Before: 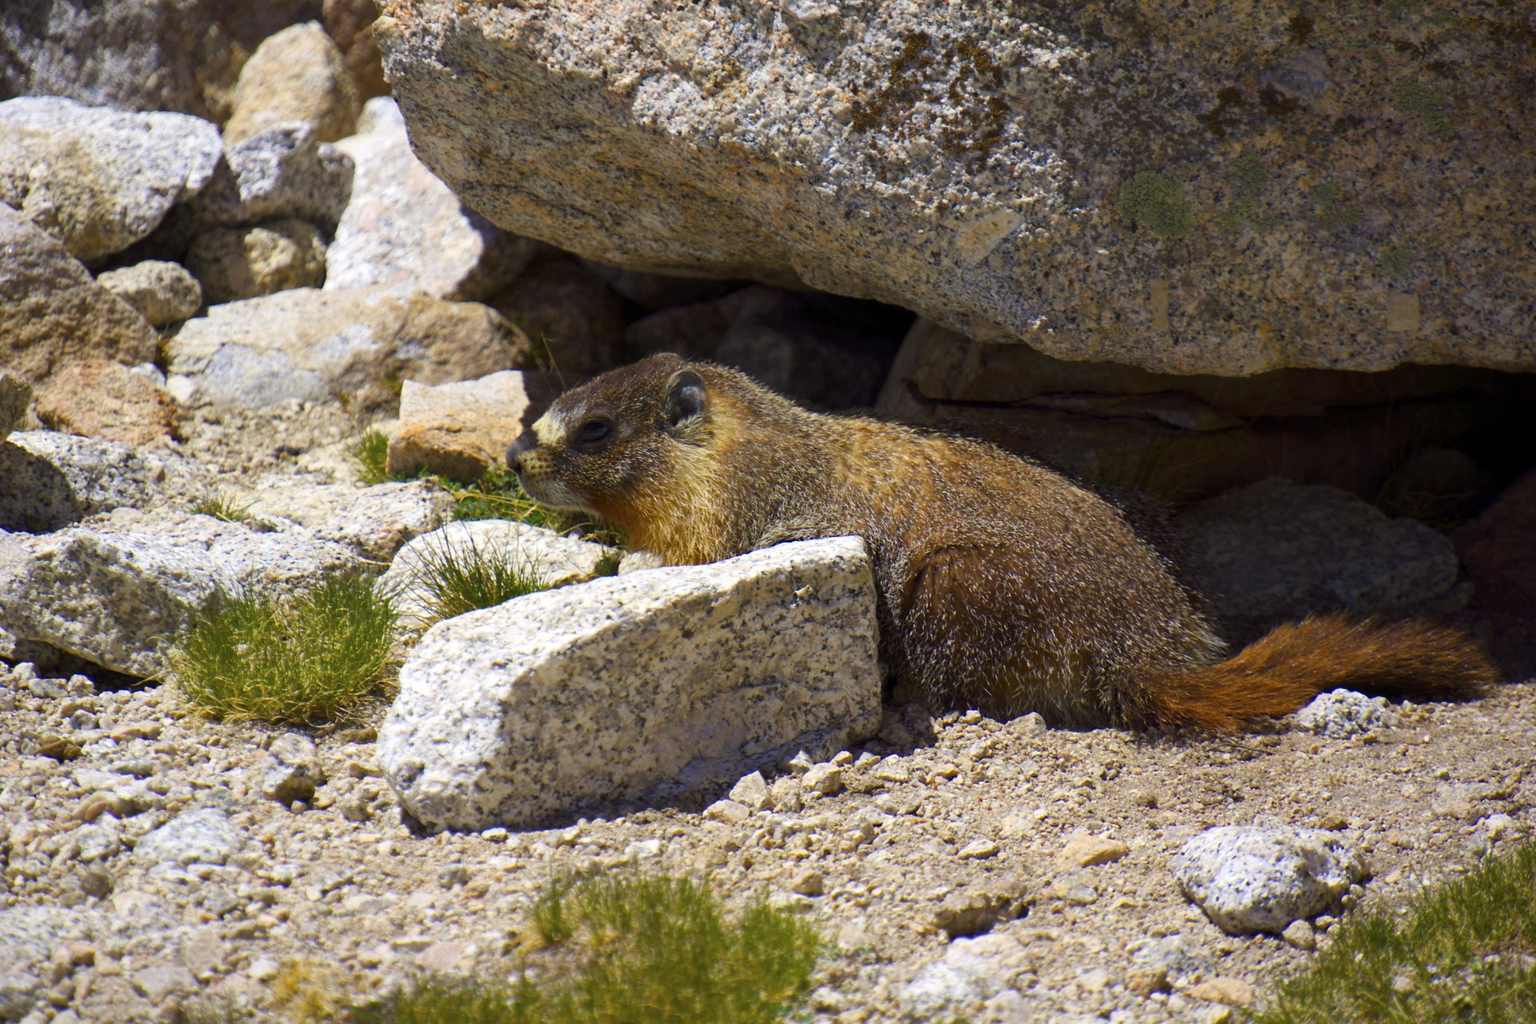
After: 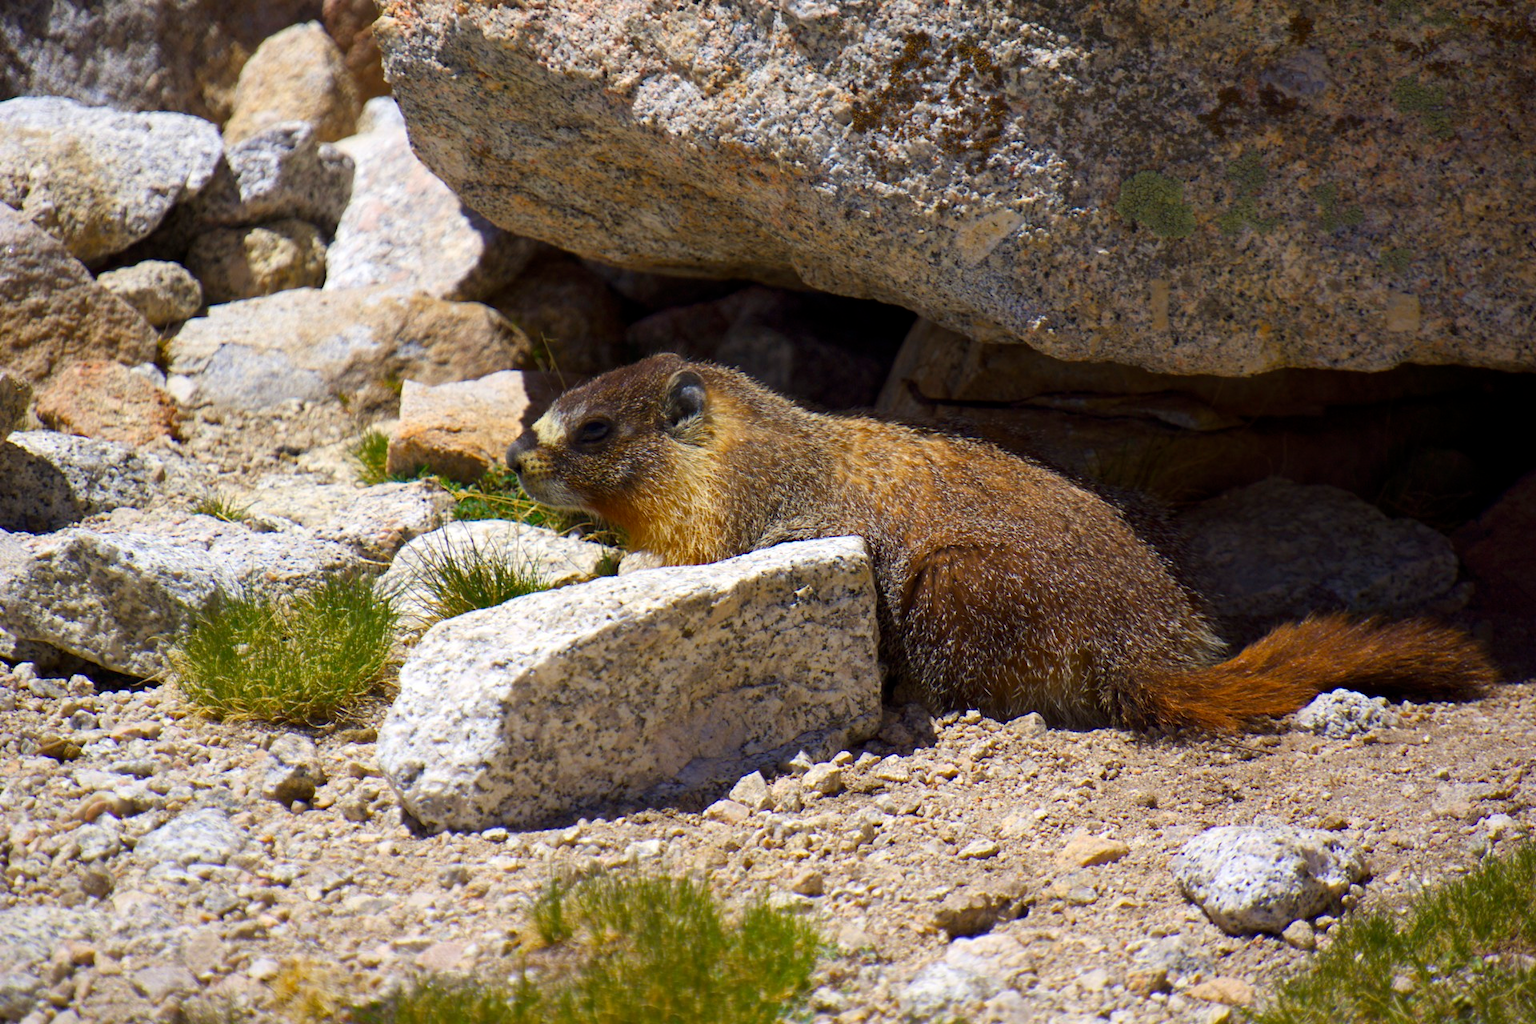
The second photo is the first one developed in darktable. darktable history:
rgb curve: mode RGB, independent channels
base curve: exposure shift 0, preserve colors none
